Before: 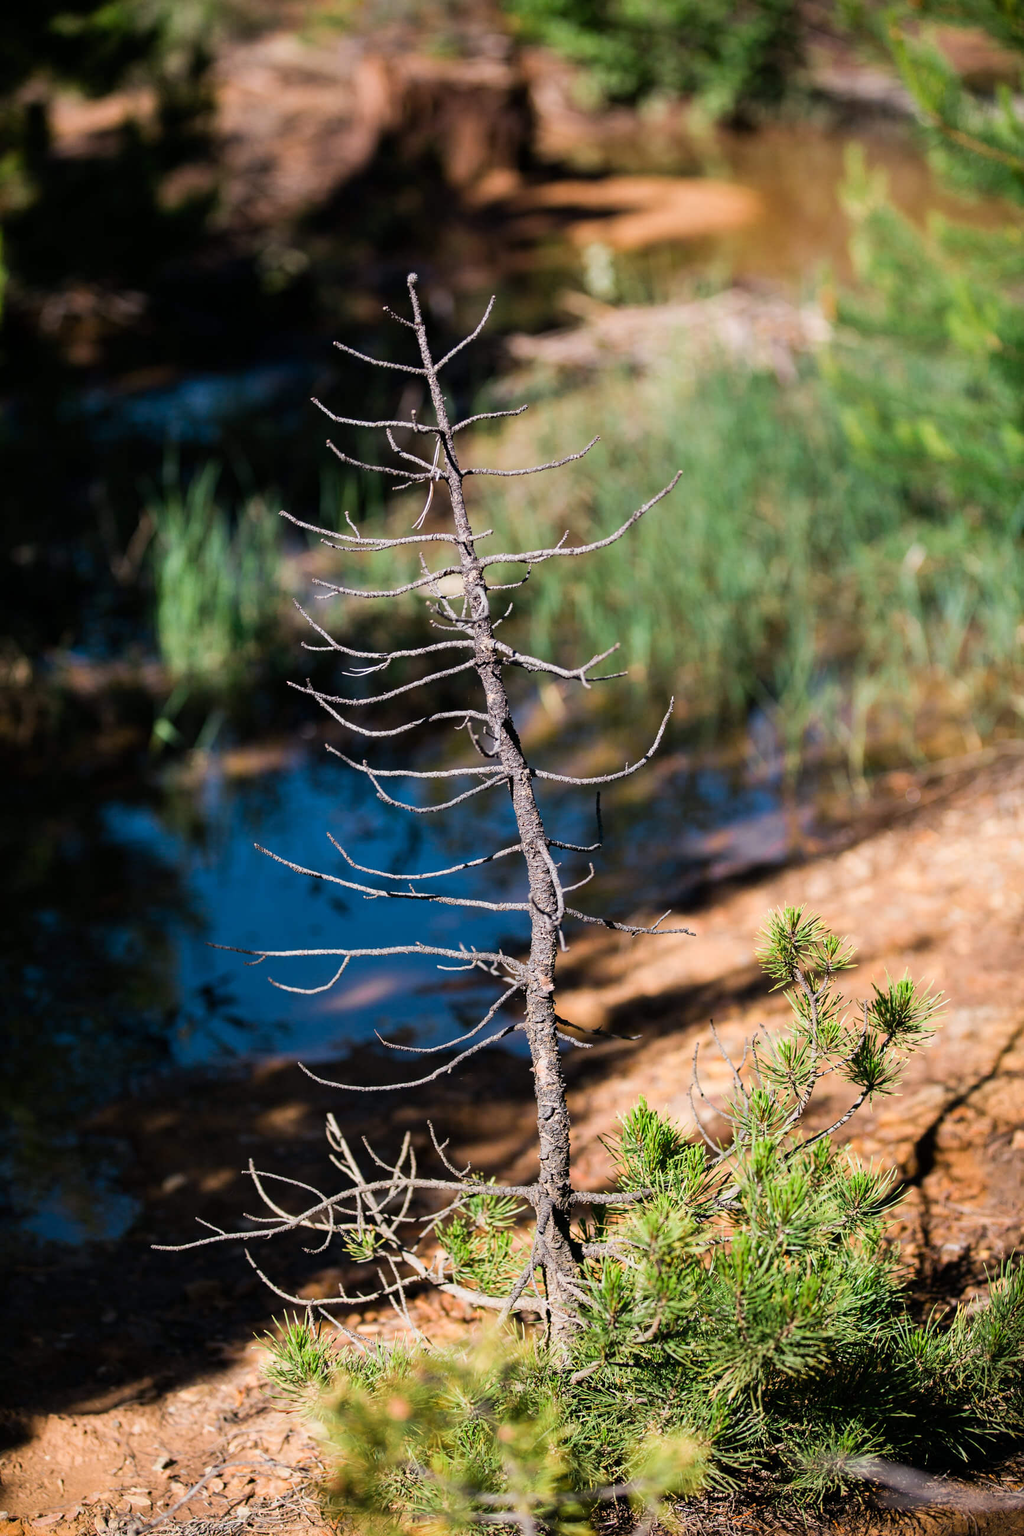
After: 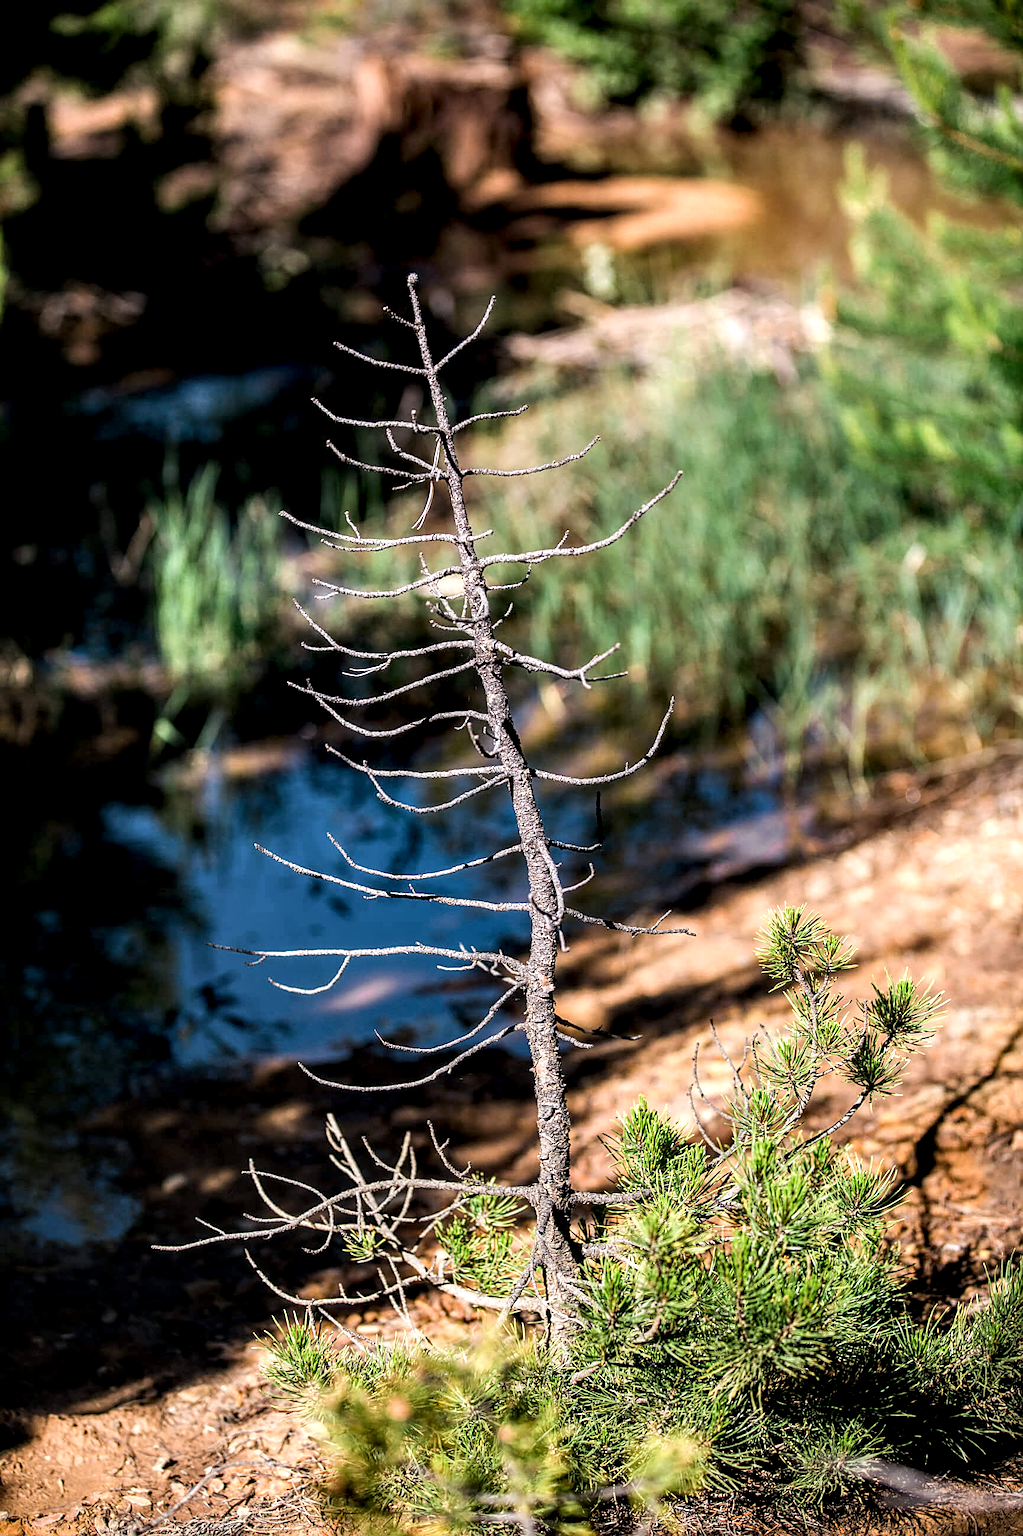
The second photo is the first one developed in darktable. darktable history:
local contrast: highlights 79%, shadows 56%, detail 175%, midtone range 0.428
sharpen: on, module defaults
